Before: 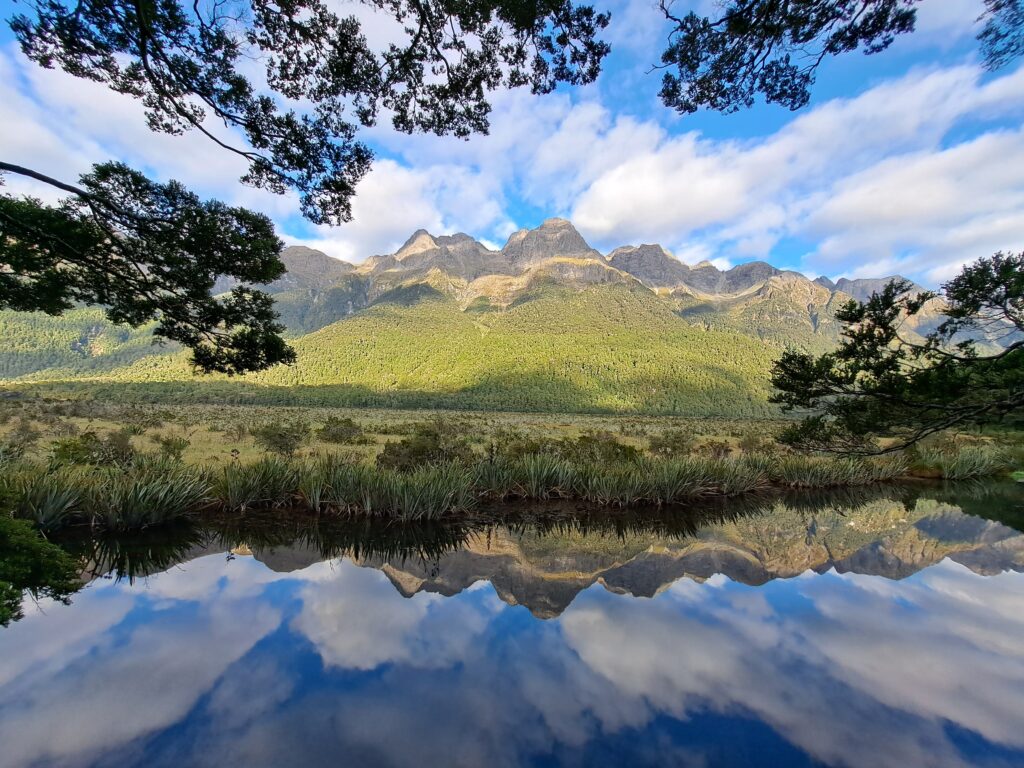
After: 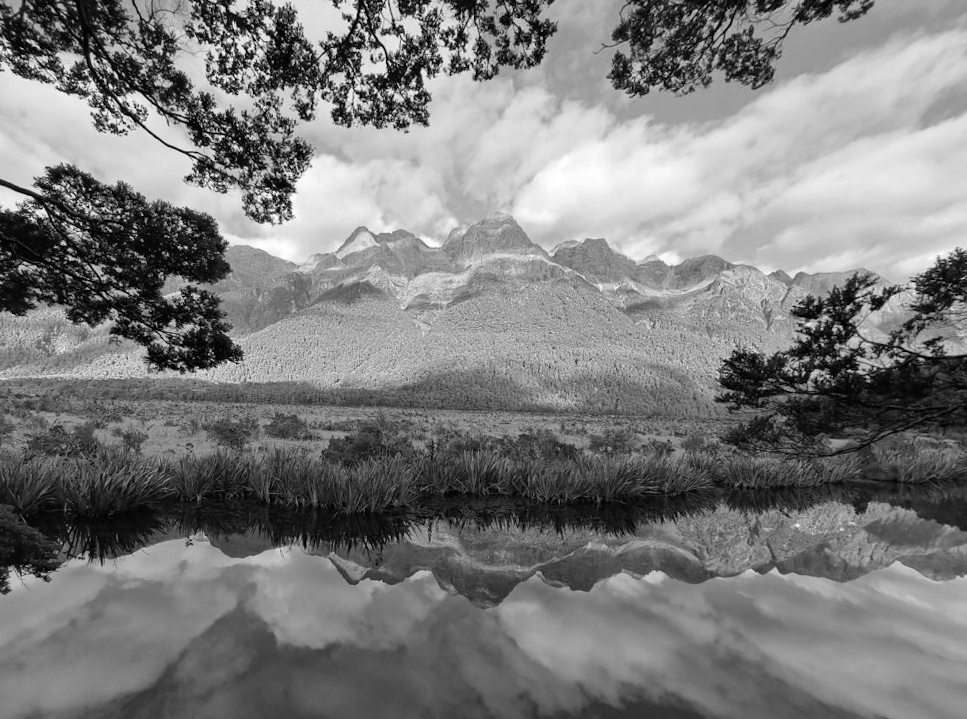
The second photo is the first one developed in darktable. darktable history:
rotate and perspective: rotation 0.062°, lens shift (vertical) 0.115, lens shift (horizontal) -0.133, crop left 0.047, crop right 0.94, crop top 0.061, crop bottom 0.94
monochrome: on, module defaults
